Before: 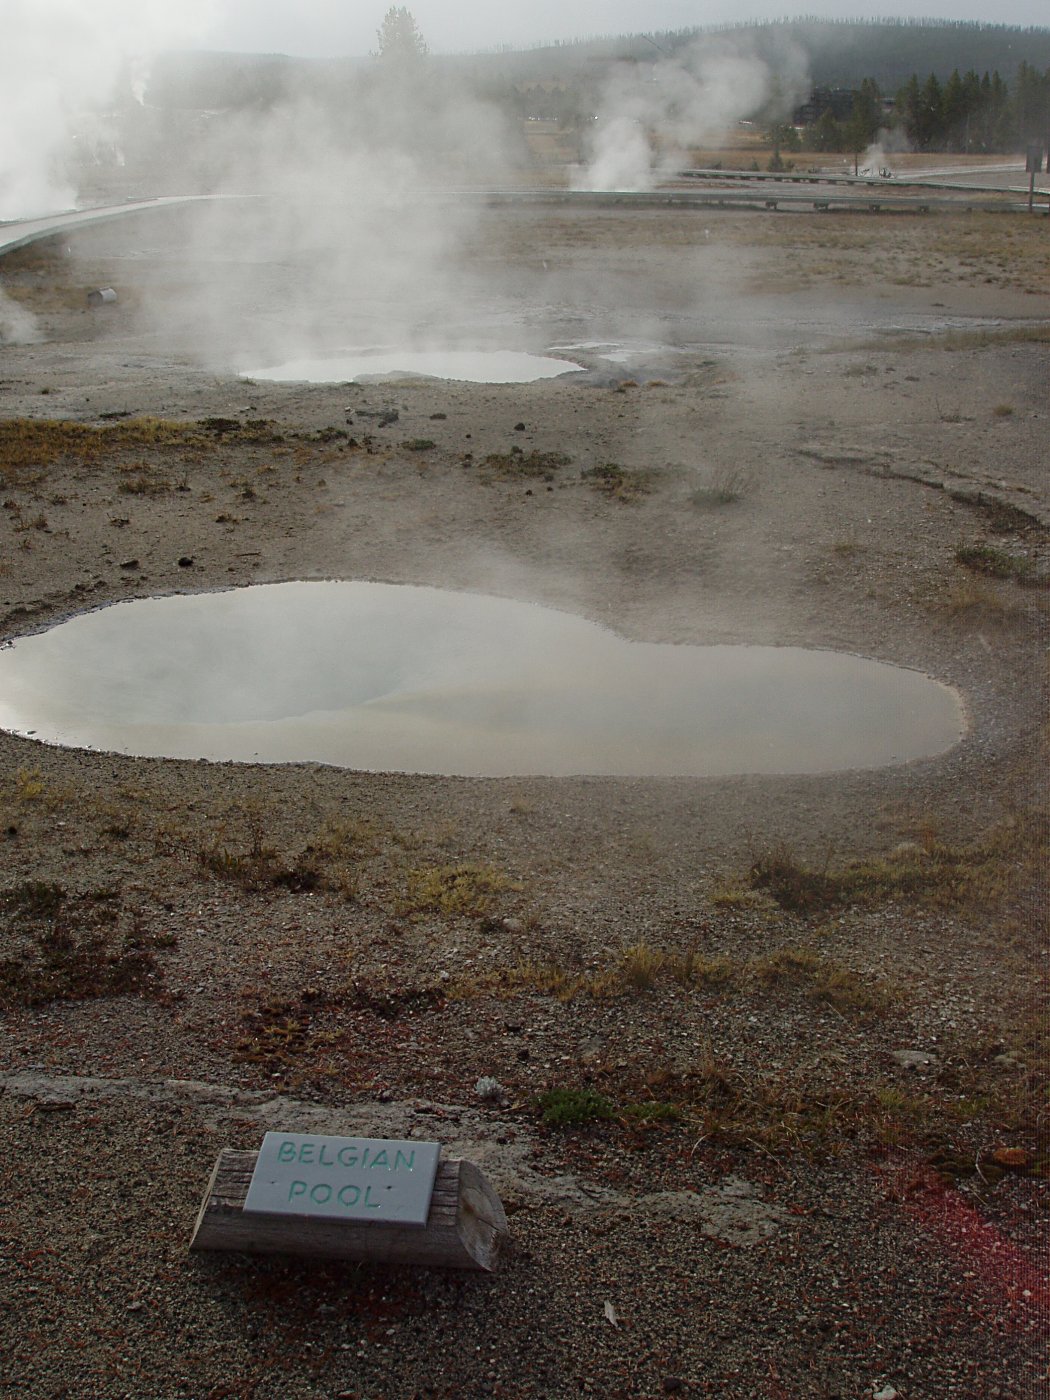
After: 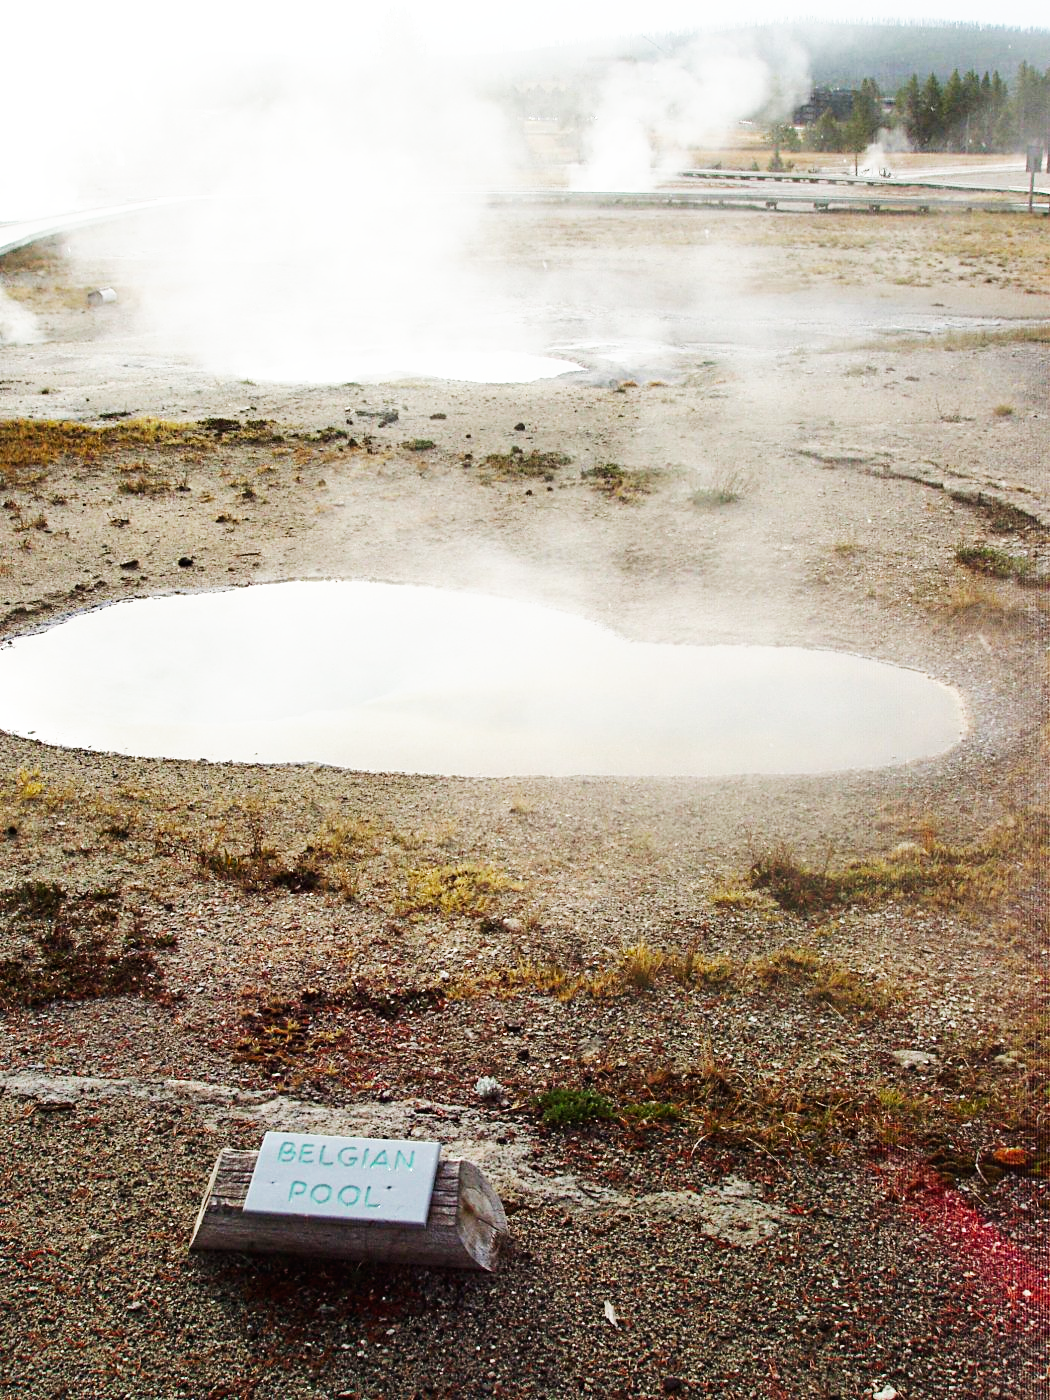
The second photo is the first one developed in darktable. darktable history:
base curve: curves: ch0 [(0, 0) (0.007, 0.004) (0.027, 0.03) (0.046, 0.07) (0.207, 0.54) (0.442, 0.872) (0.673, 0.972) (1, 1)], preserve colors none
exposure: exposure 0.6 EV, compensate highlight preservation false
